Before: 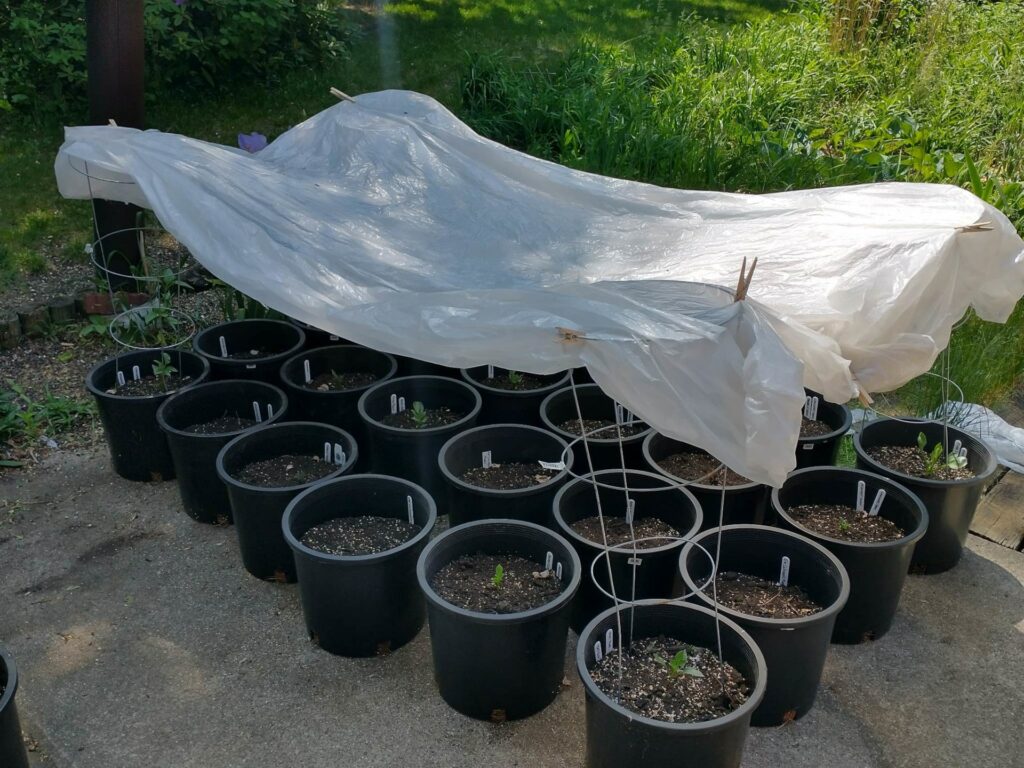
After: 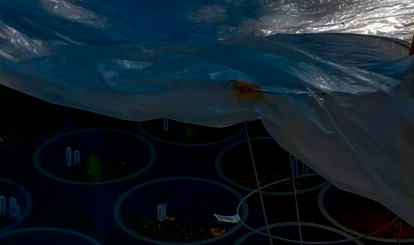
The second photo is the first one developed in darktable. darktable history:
rgb curve: curves: ch0 [(0, 0) (0.175, 0.154) (0.785, 0.663) (1, 1)]
crop: left 31.751%, top 32.172%, right 27.8%, bottom 35.83%
contrast brightness saturation: brightness -1, saturation 1
local contrast: detail 130%
